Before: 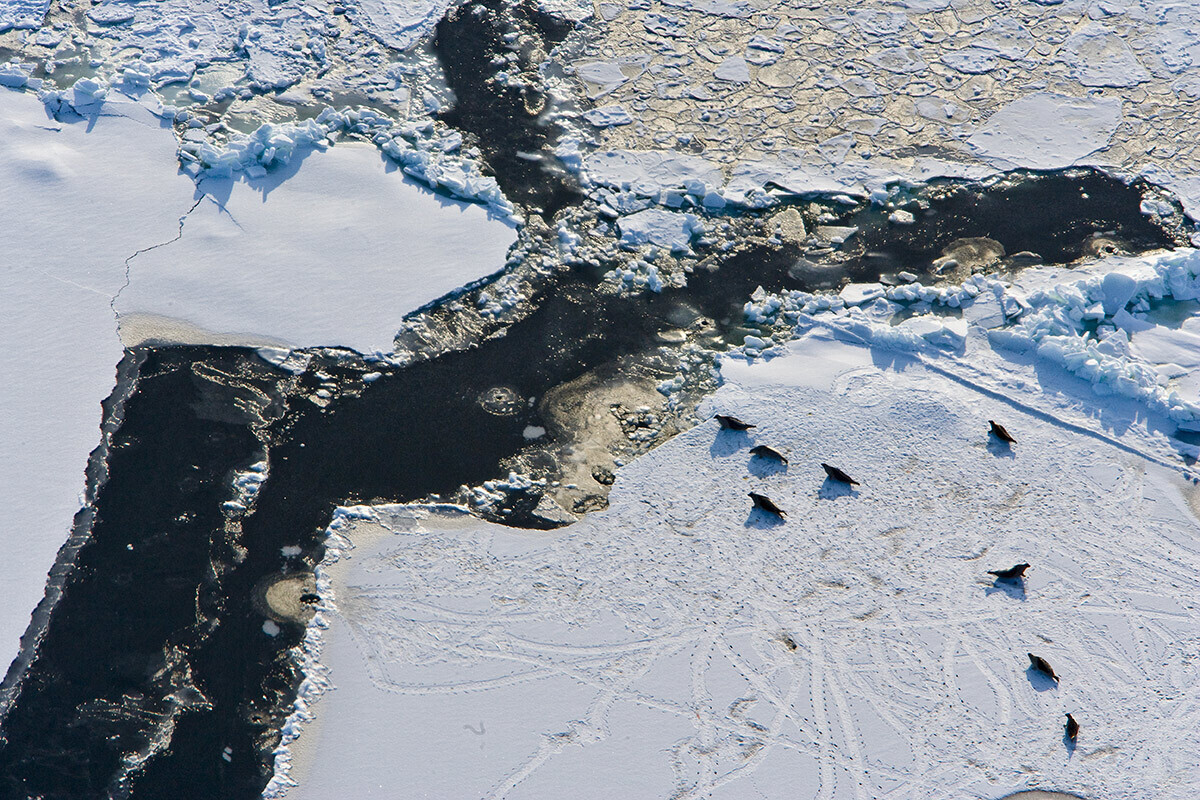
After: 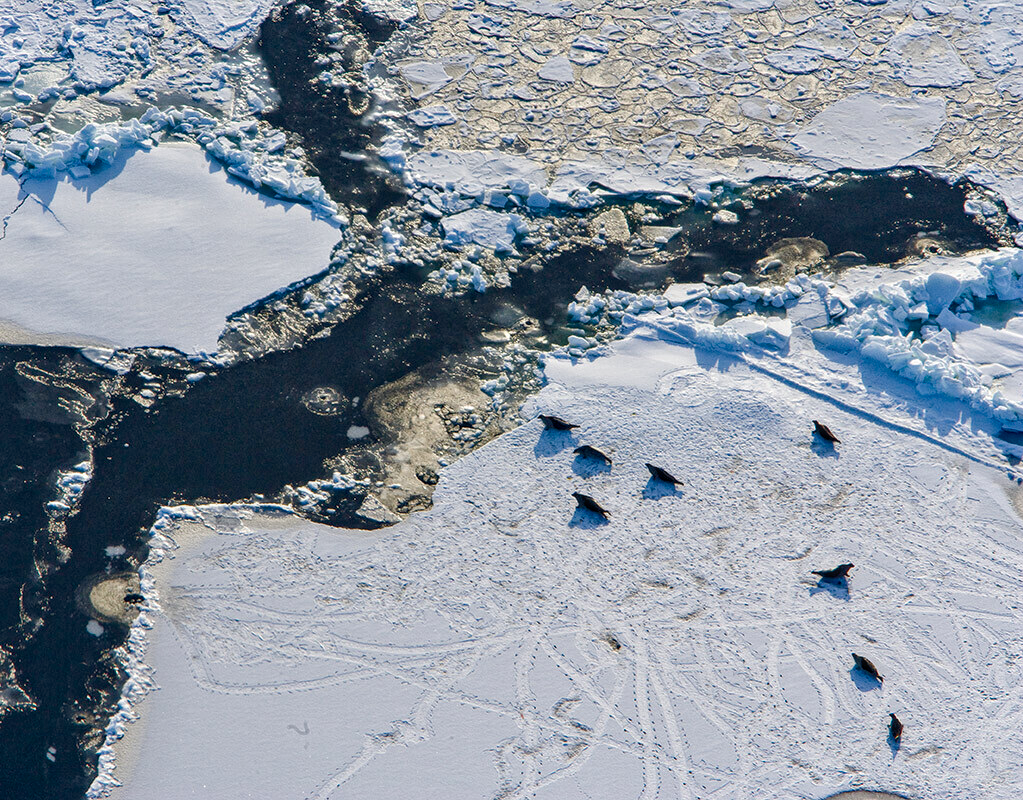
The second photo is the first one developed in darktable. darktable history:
color balance rgb: global offset › chroma 0.064%, global offset › hue 253.87°, perceptual saturation grading › global saturation 20%, perceptual saturation grading › highlights -25.153%, perceptual saturation grading › shadows 25.54%
crop and rotate: left 14.68%
local contrast: on, module defaults
